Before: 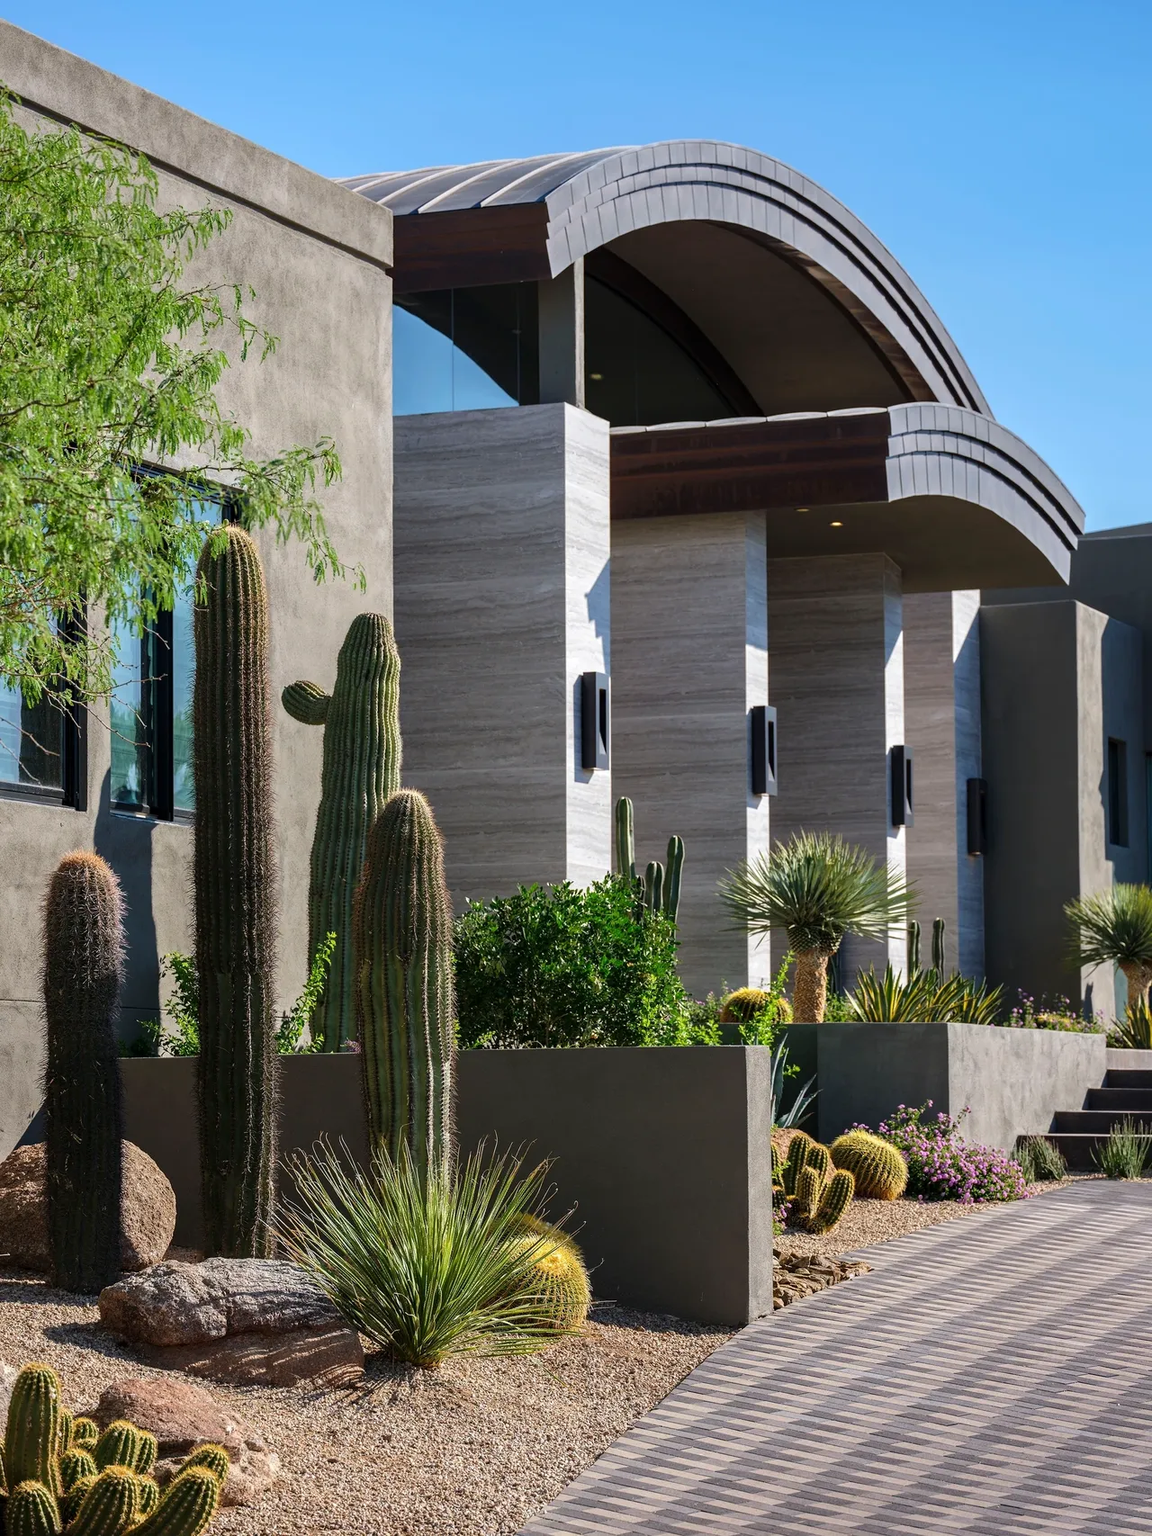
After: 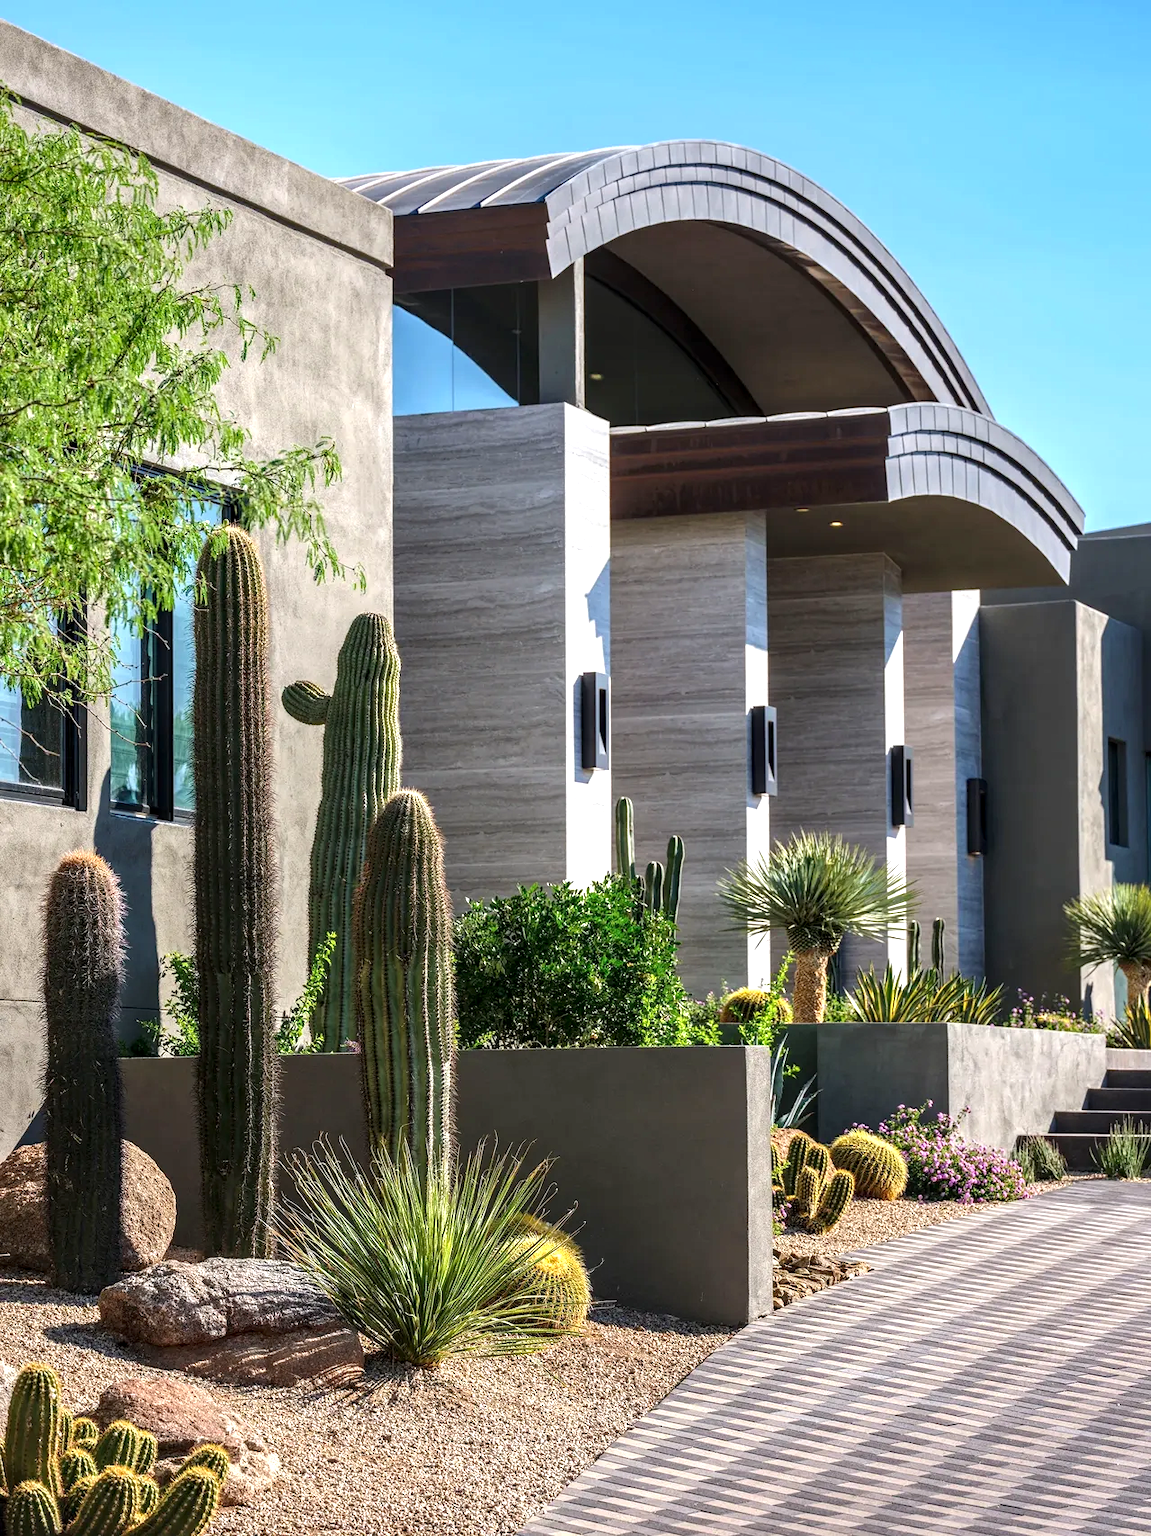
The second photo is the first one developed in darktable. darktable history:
exposure: exposure 0.65 EV, compensate highlight preservation false
local contrast: detail 130%
